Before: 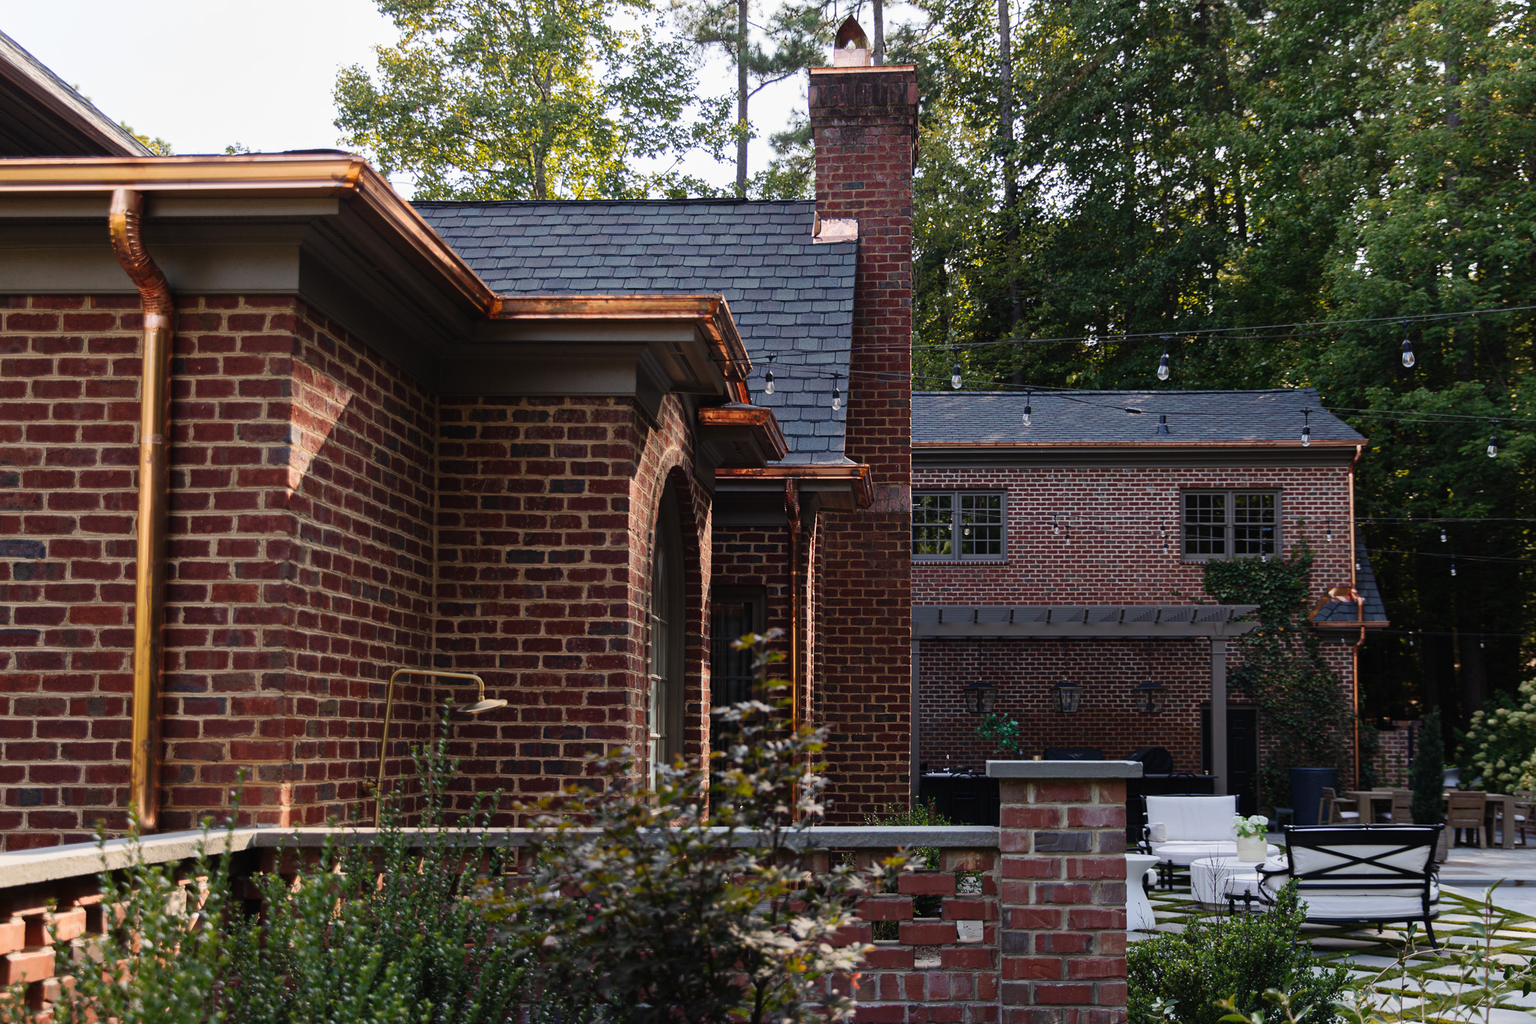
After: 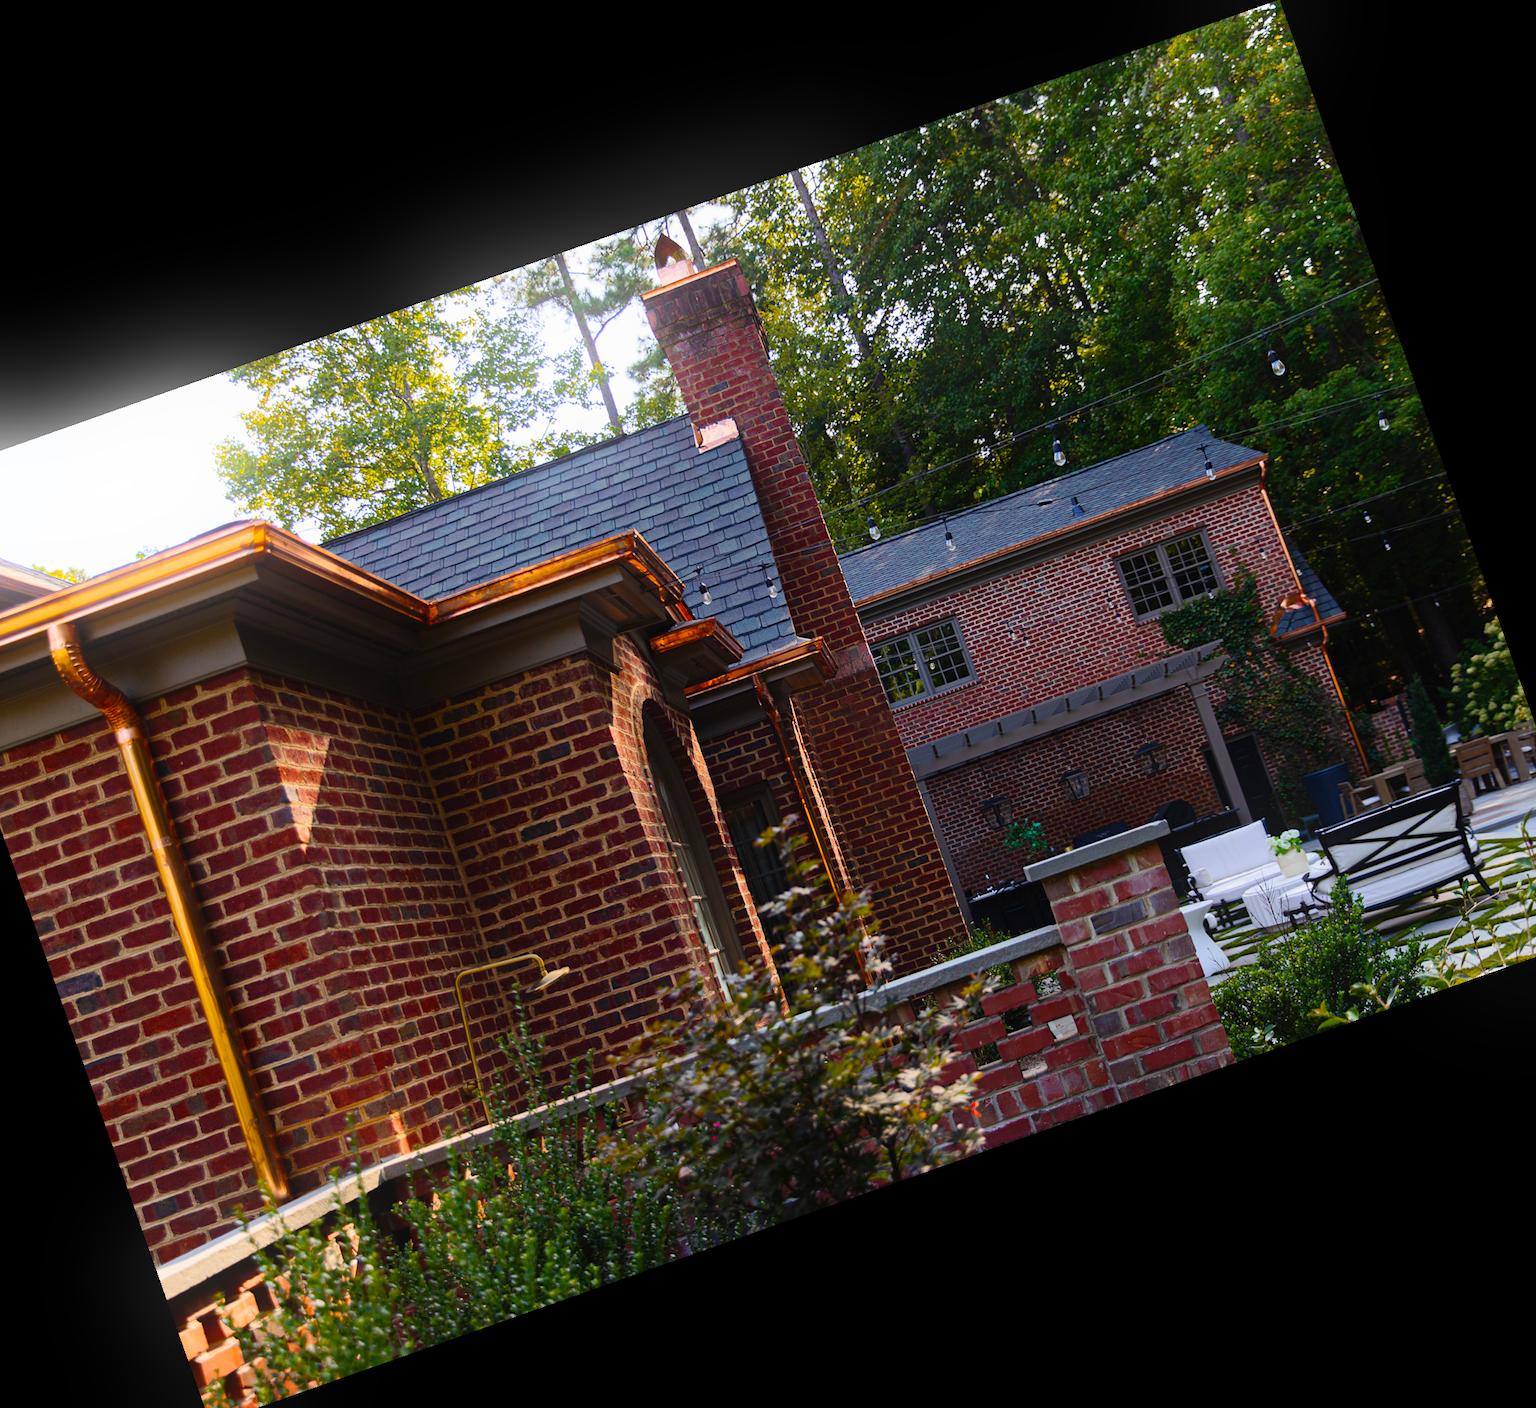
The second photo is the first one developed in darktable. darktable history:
bloom: size 16%, threshold 98%, strength 20%
color balance rgb: linear chroma grading › global chroma 15%, perceptual saturation grading › global saturation 30%
crop and rotate: angle 19.43°, left 6.812%, right 4.125%, bottom 1.087%
contrast brightness saturation: contrast 0.1, brightness 0.03, saturation 0.09
white balance: emerald 1
